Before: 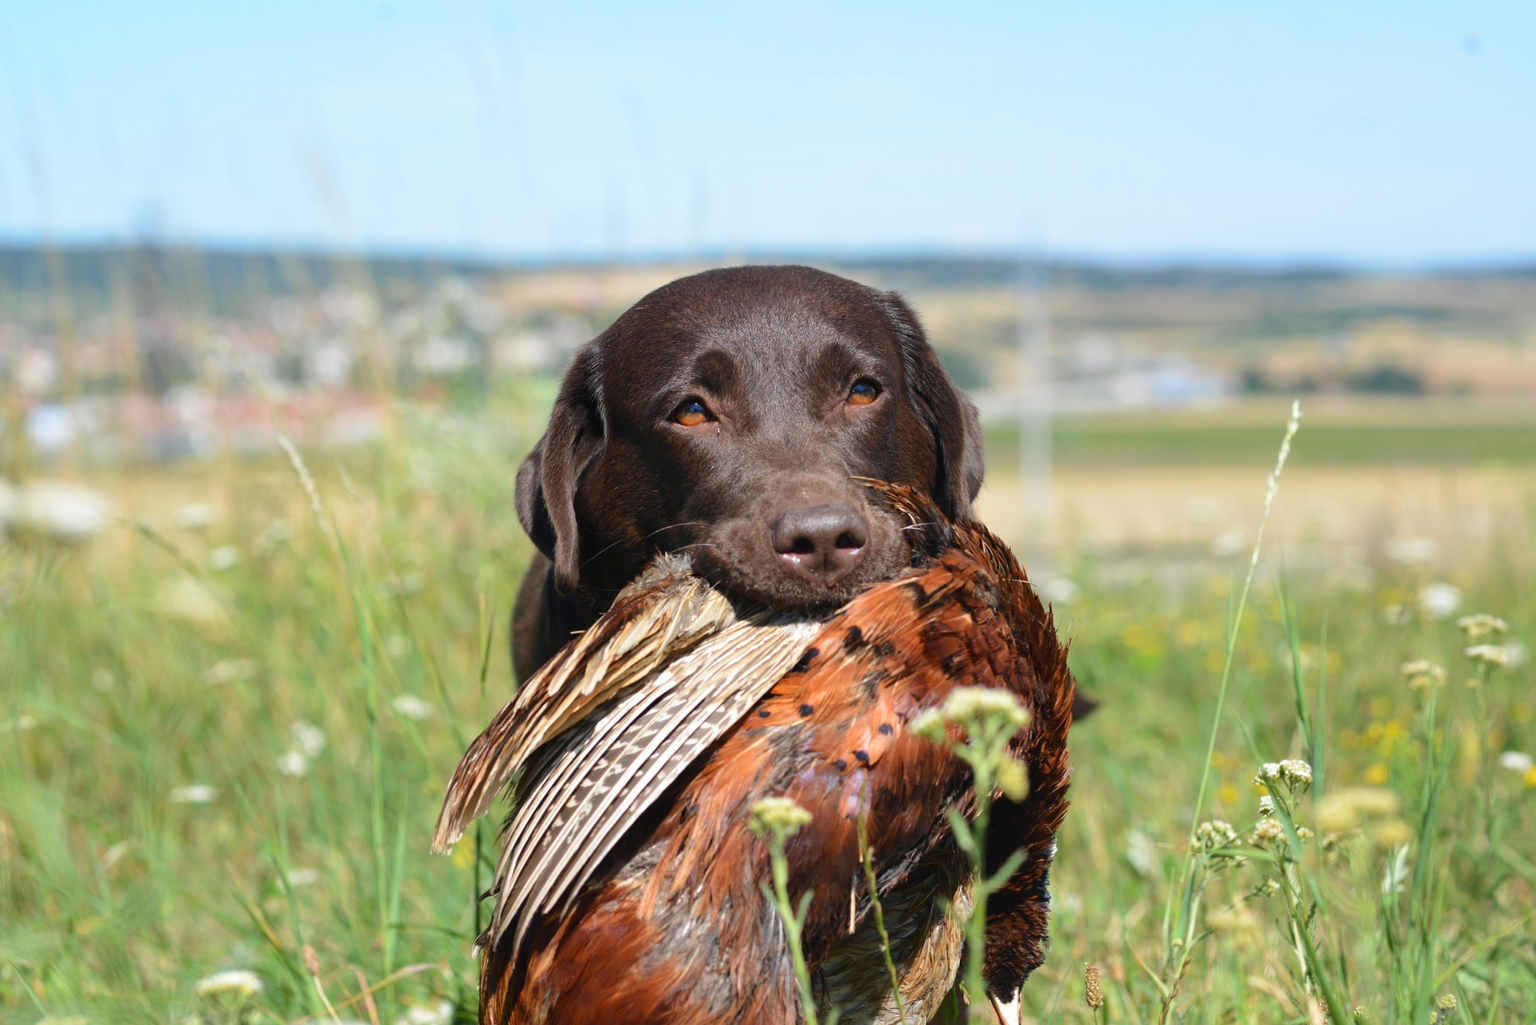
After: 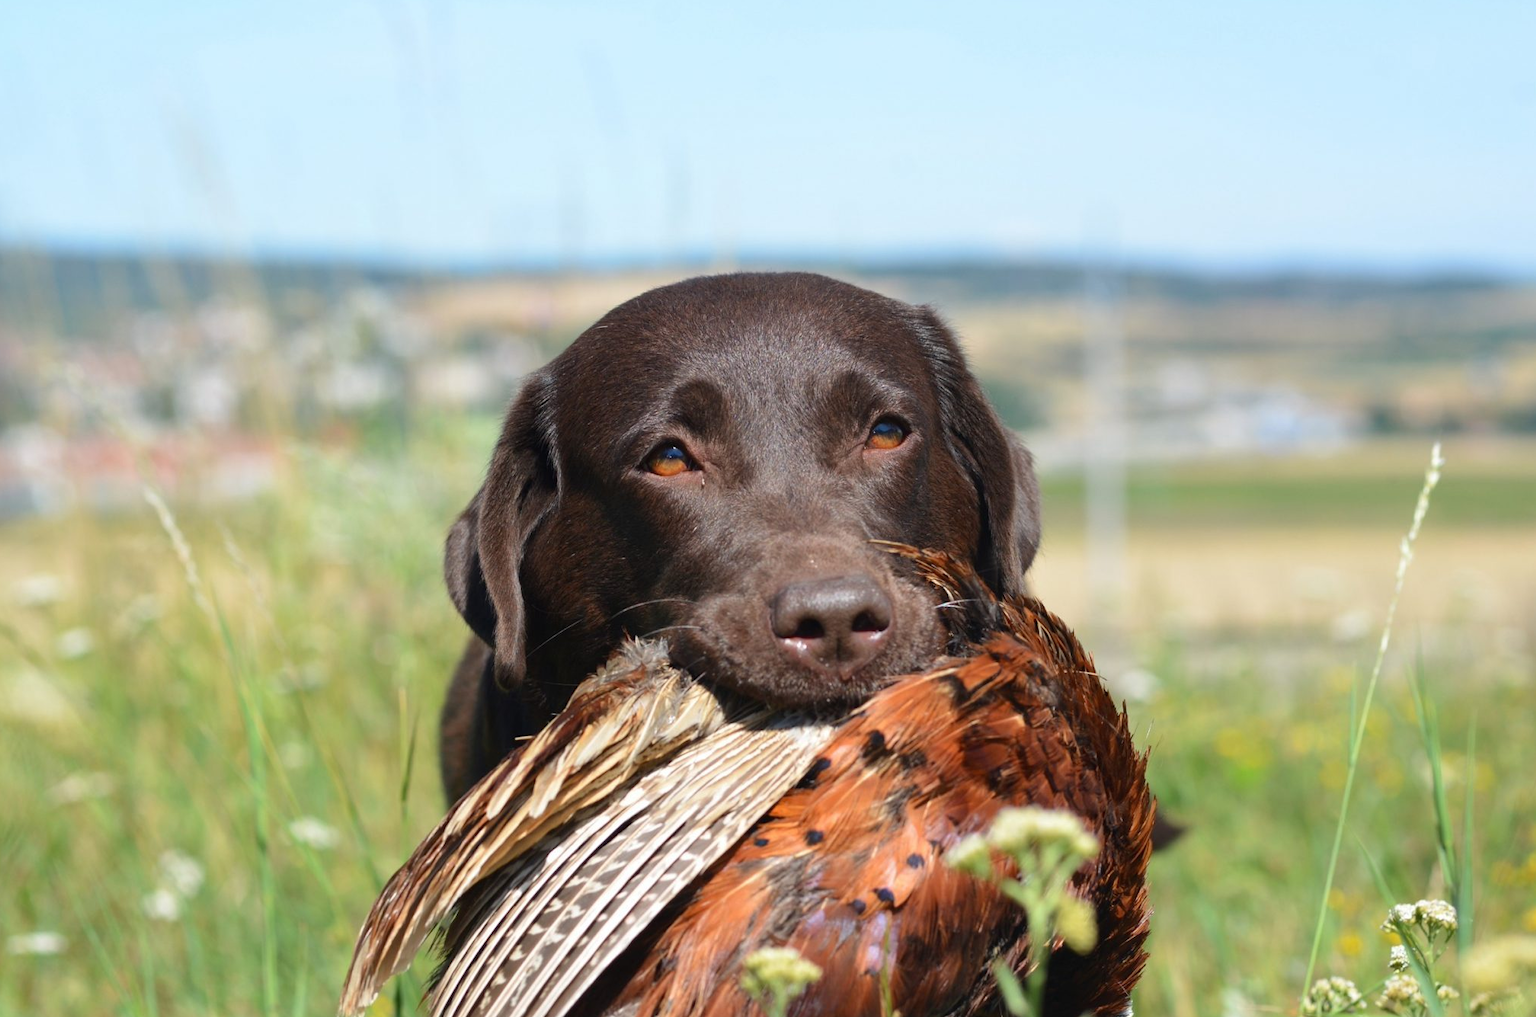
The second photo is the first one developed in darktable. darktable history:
crop and rotate: left 10.746%, top 5.016%, right 10.48%, bottom 16.805%
